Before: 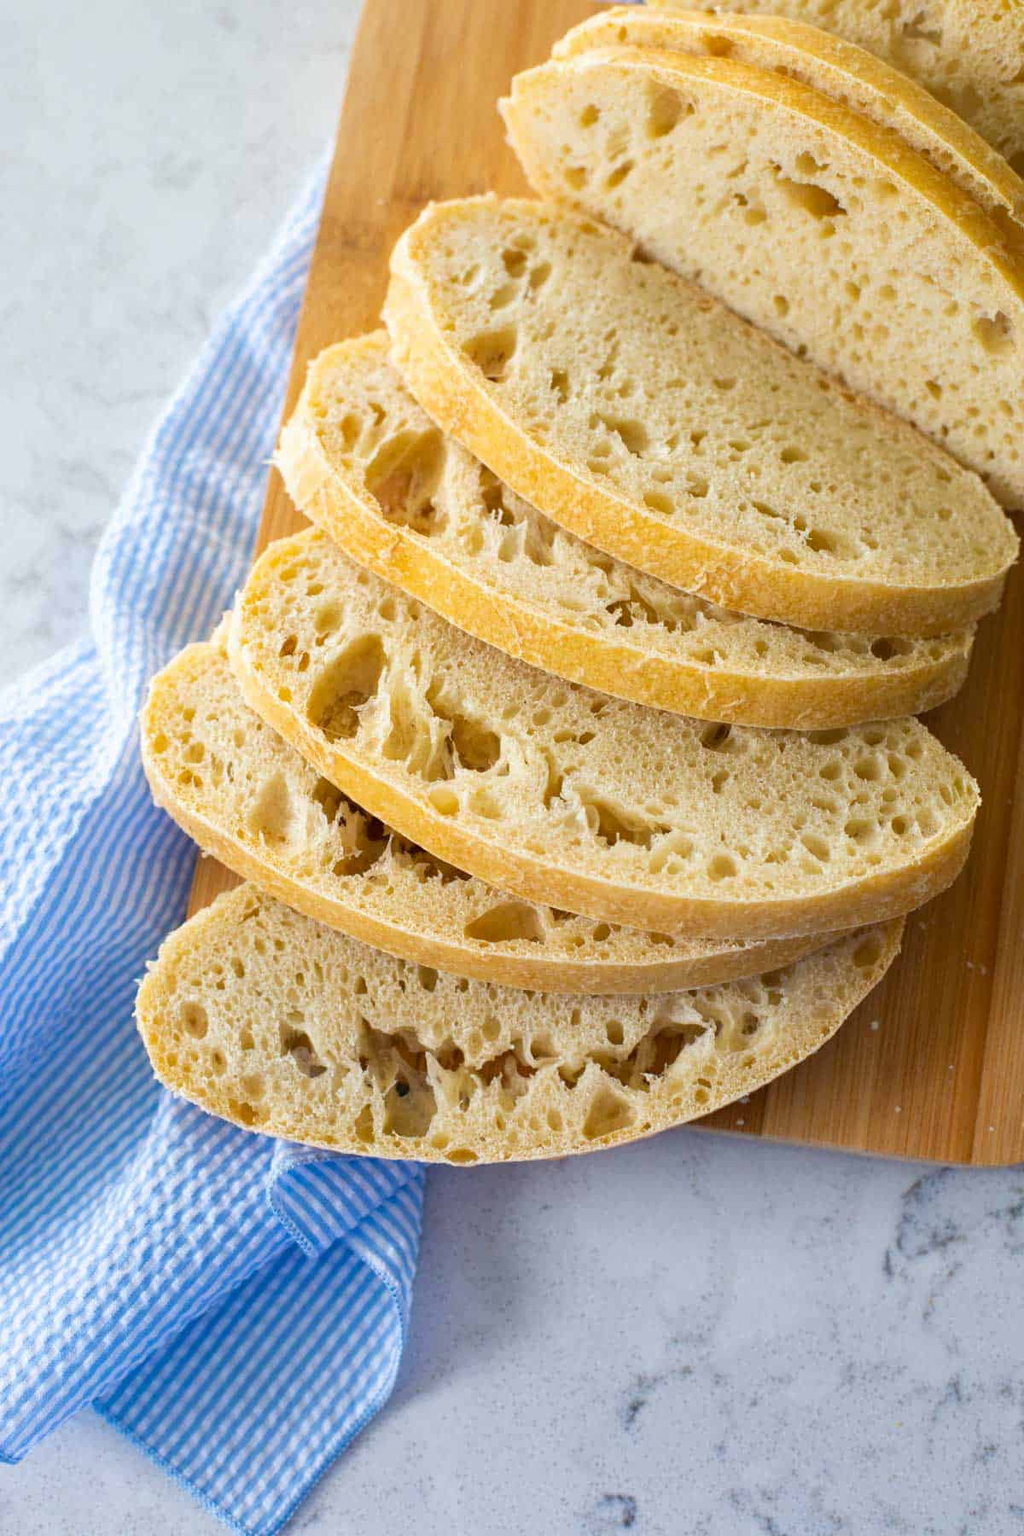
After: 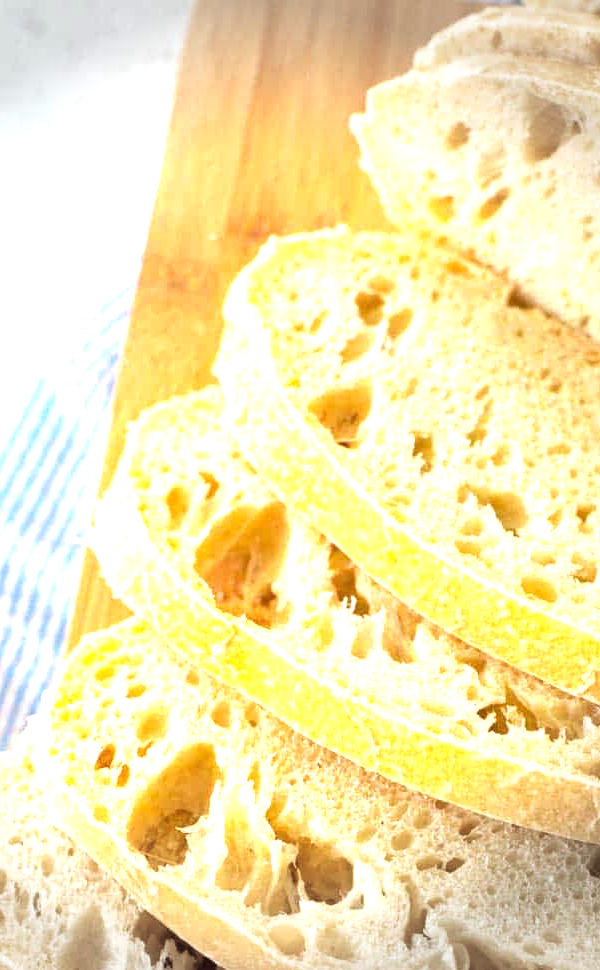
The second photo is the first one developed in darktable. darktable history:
vignetting: fall-off start 90.95%, fall-off radius 39.48%, center (-0.149, 0.015), width/height ratio 1.221, shape 1.29
crop: left 19.477%, right 30.476%, bottom 46.105%
exposure: black level correction 0, exposure 1.098 EV, compensate highlight preservation false
tone equalizer: edges refinement/feathering 500, mask exposure compensation -1.57 EV, preserve details no
